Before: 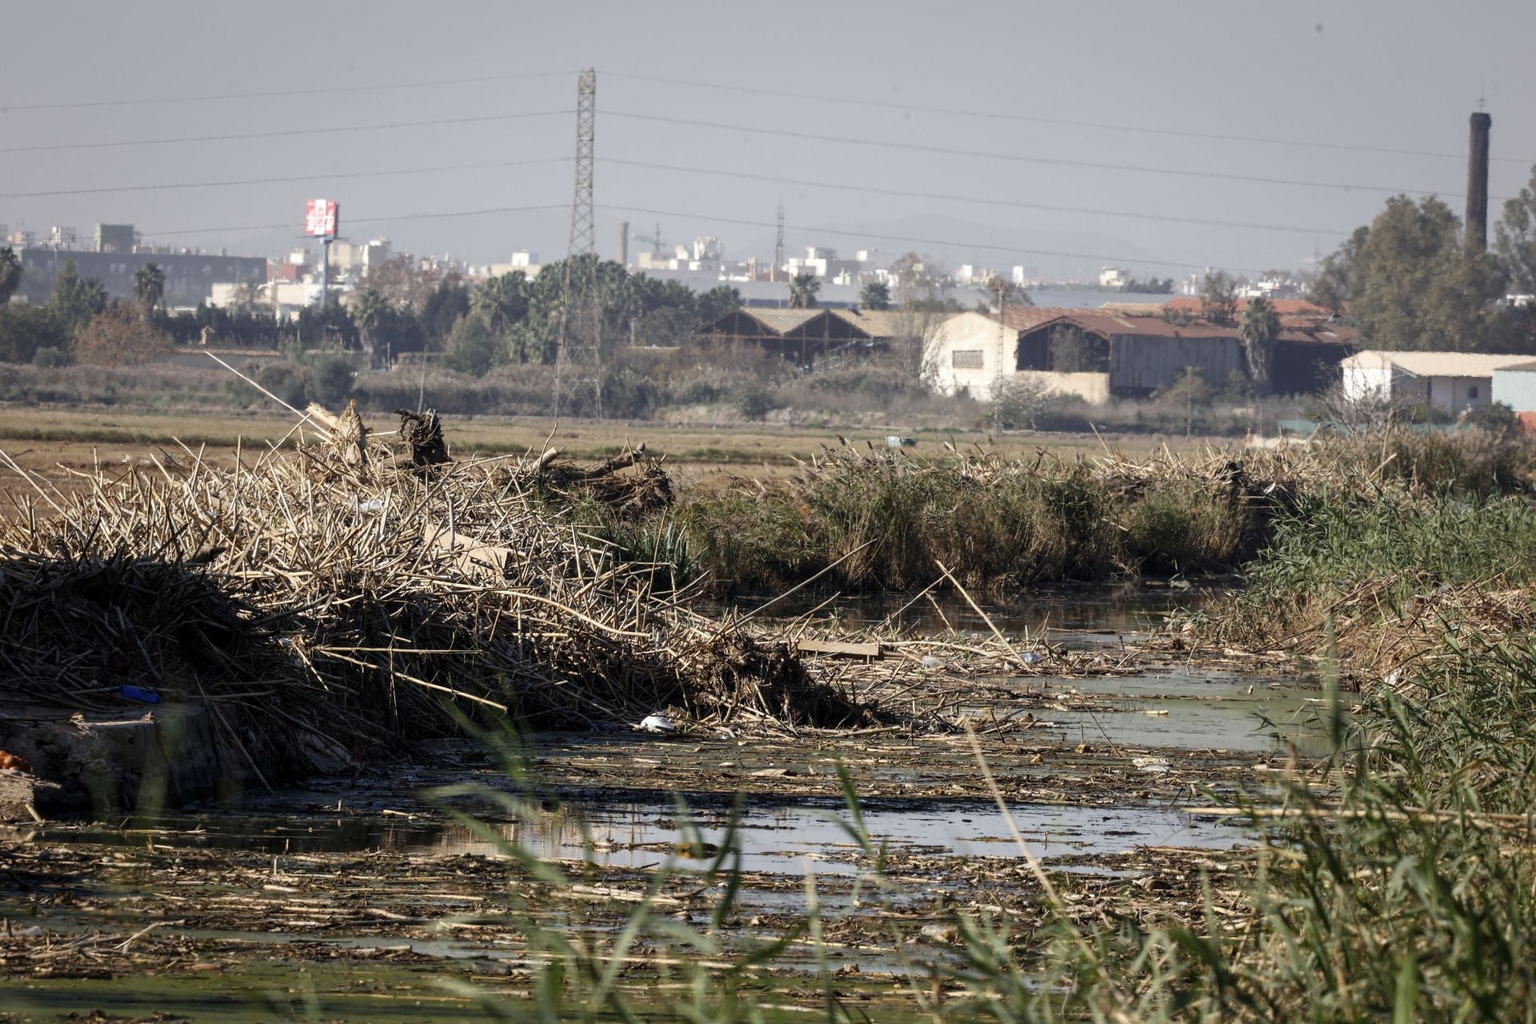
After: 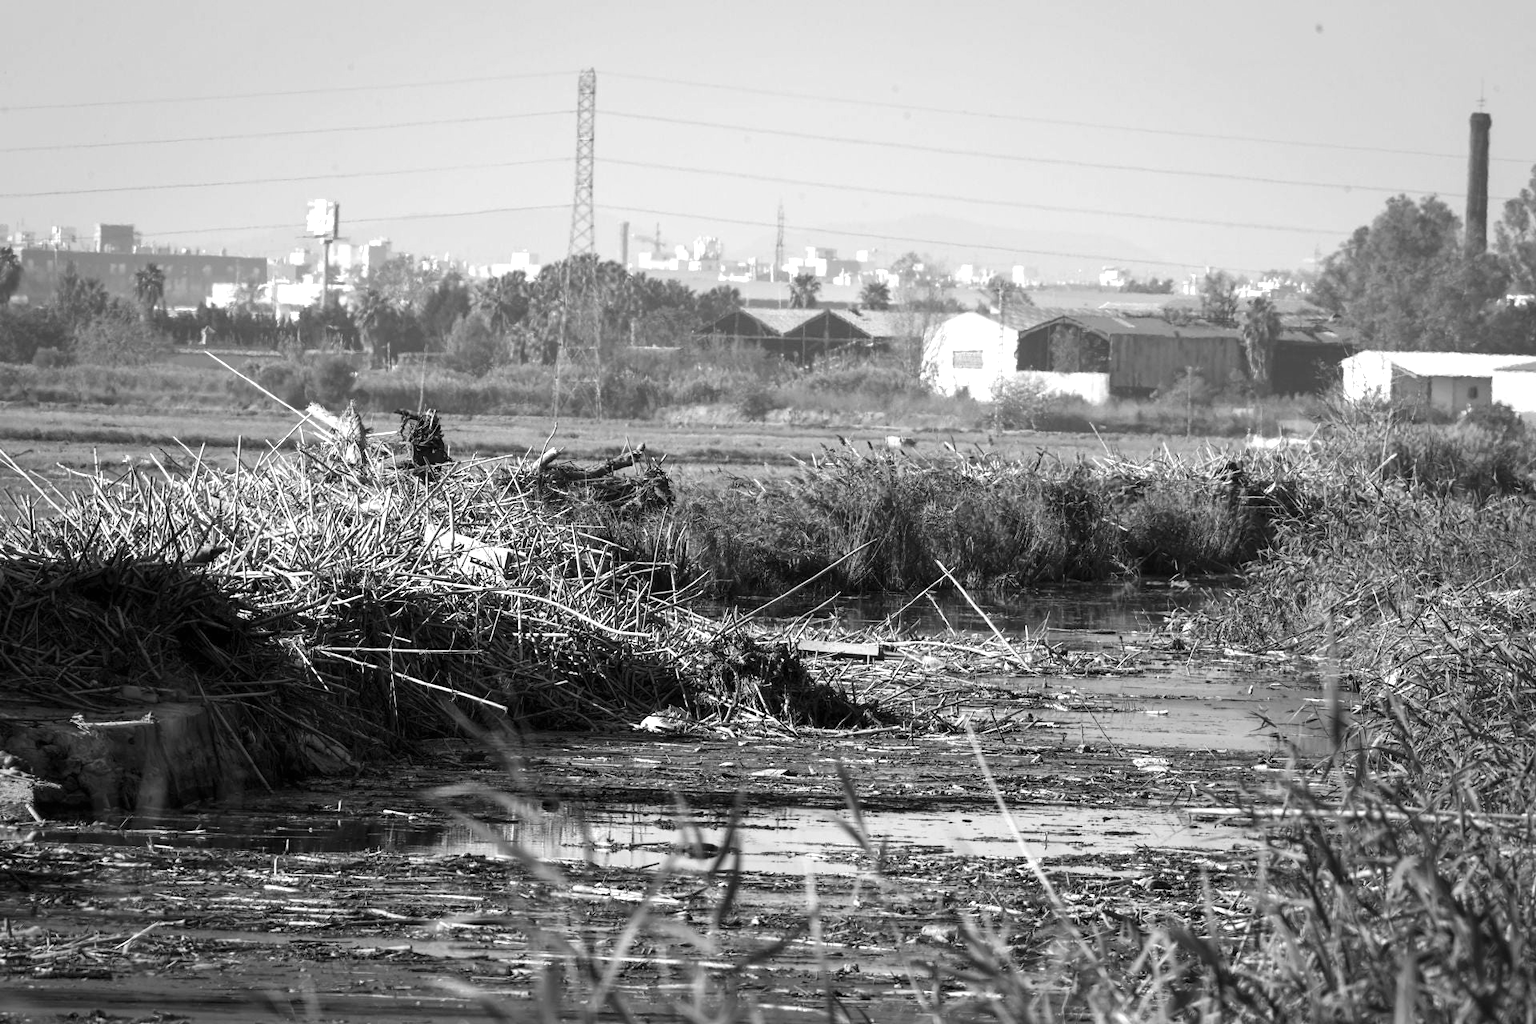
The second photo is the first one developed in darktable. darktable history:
exposure: black level correction 0, exposure 0.697 EV, compensate highlight preservation false
color calibration: output gray [0.267, 0.423, 0.261, 0], illuminant custom, x 0.371, y 0.383, temperature 4279.1 K
tone equalizer: mask exposure compensation -0.487 EV
